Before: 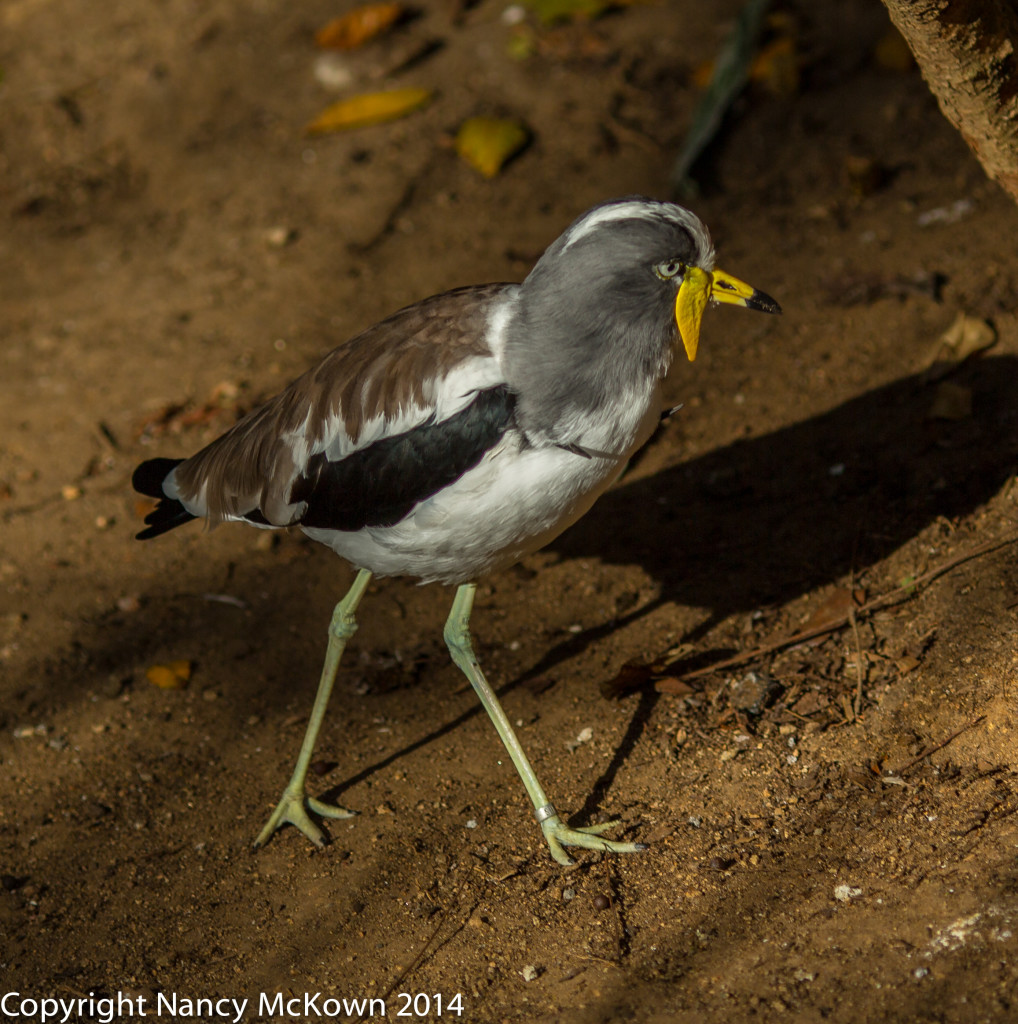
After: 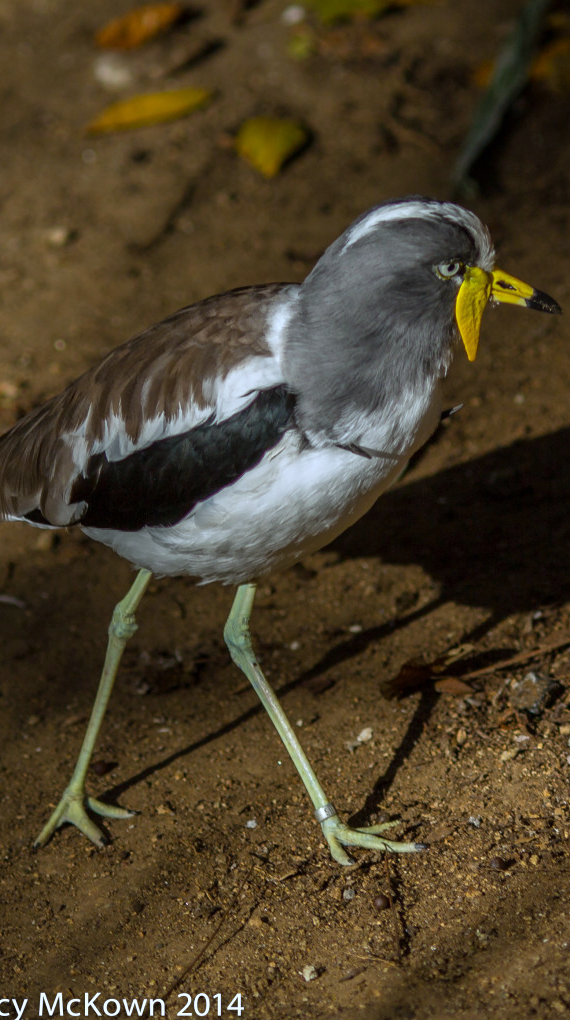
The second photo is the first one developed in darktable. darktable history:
crop: left 21.674%, right 22.086%
white balance: red 0.948, green 1.02, blue 1.176
